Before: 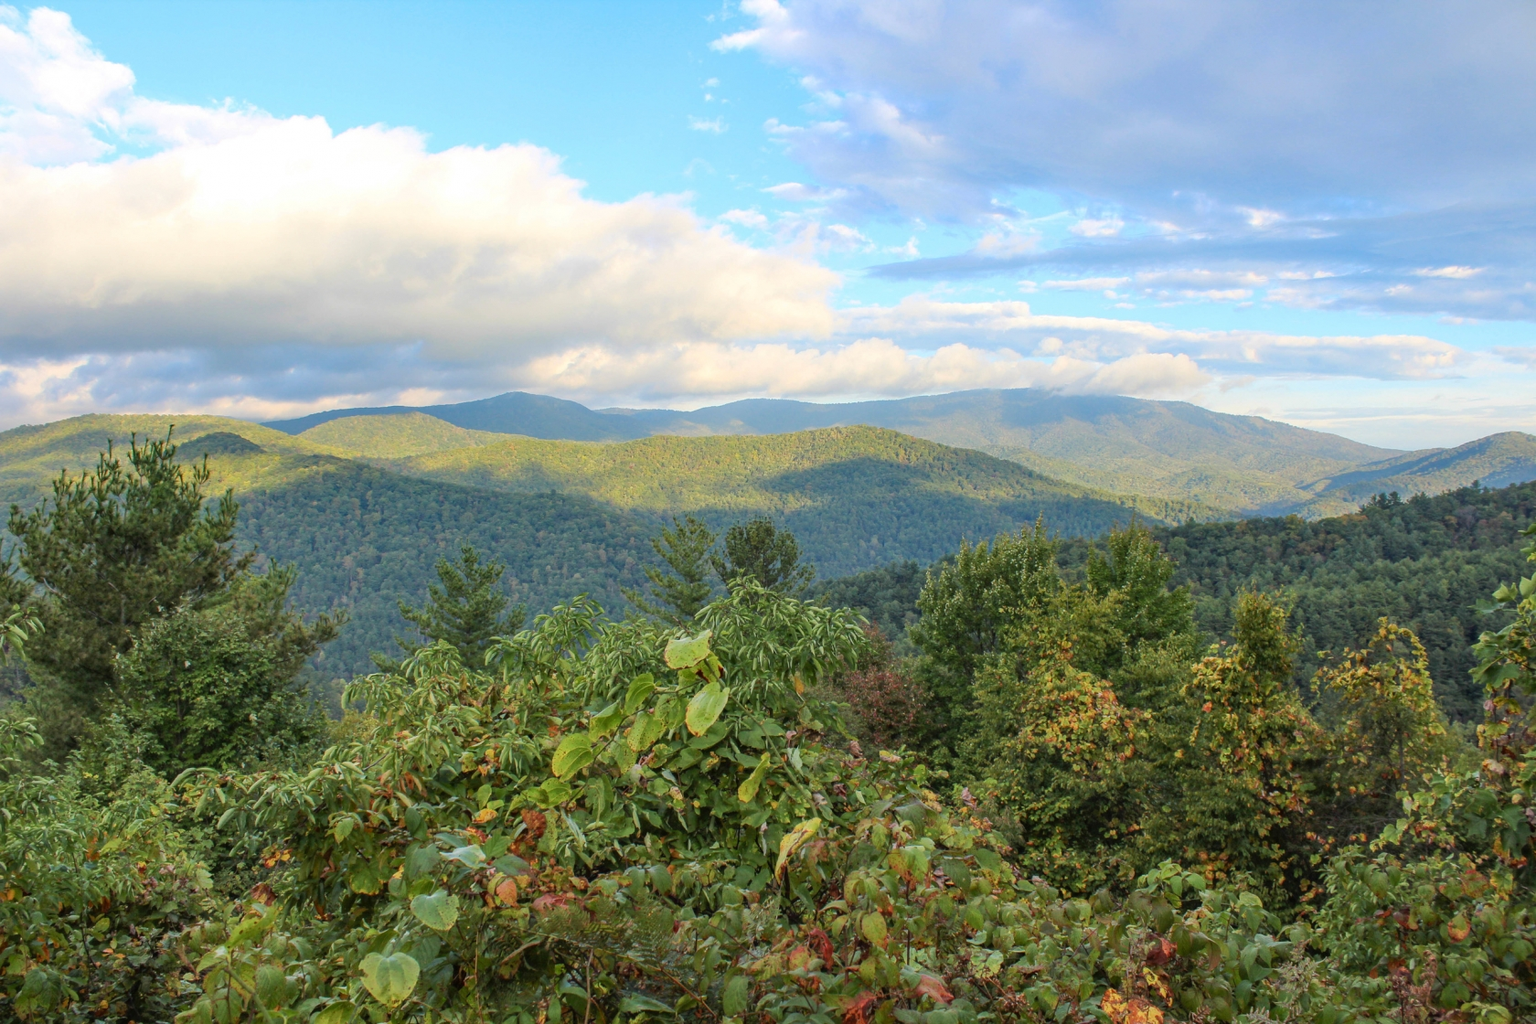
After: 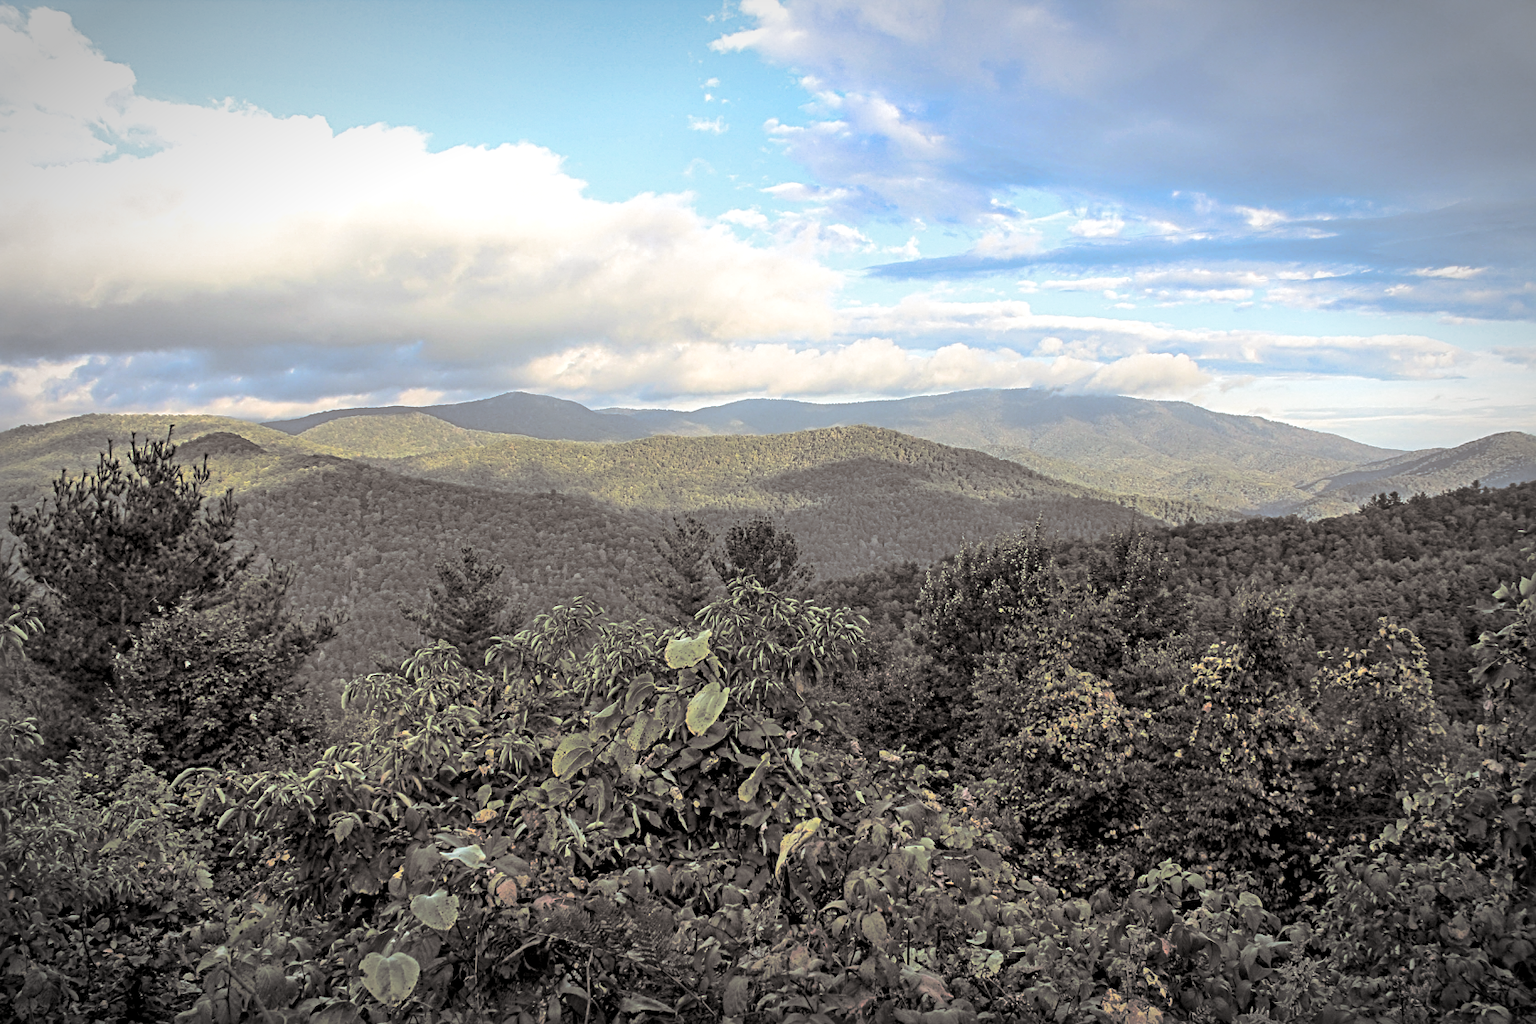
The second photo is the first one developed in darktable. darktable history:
sharpen: radius 4
vignetting: automatic ratio true
split-toning: shadows › hue 26°, shadows › saturation 0.09, highlights › hue 40°, highlights › saturation 0.18, balance -63, compress 0%
exposure: black level correction 0.007, exposure 0.159 EV, compensate highlight preservation false
shadows and highlights: shadows 37.27, highlights -28.18, soften with gaussian
